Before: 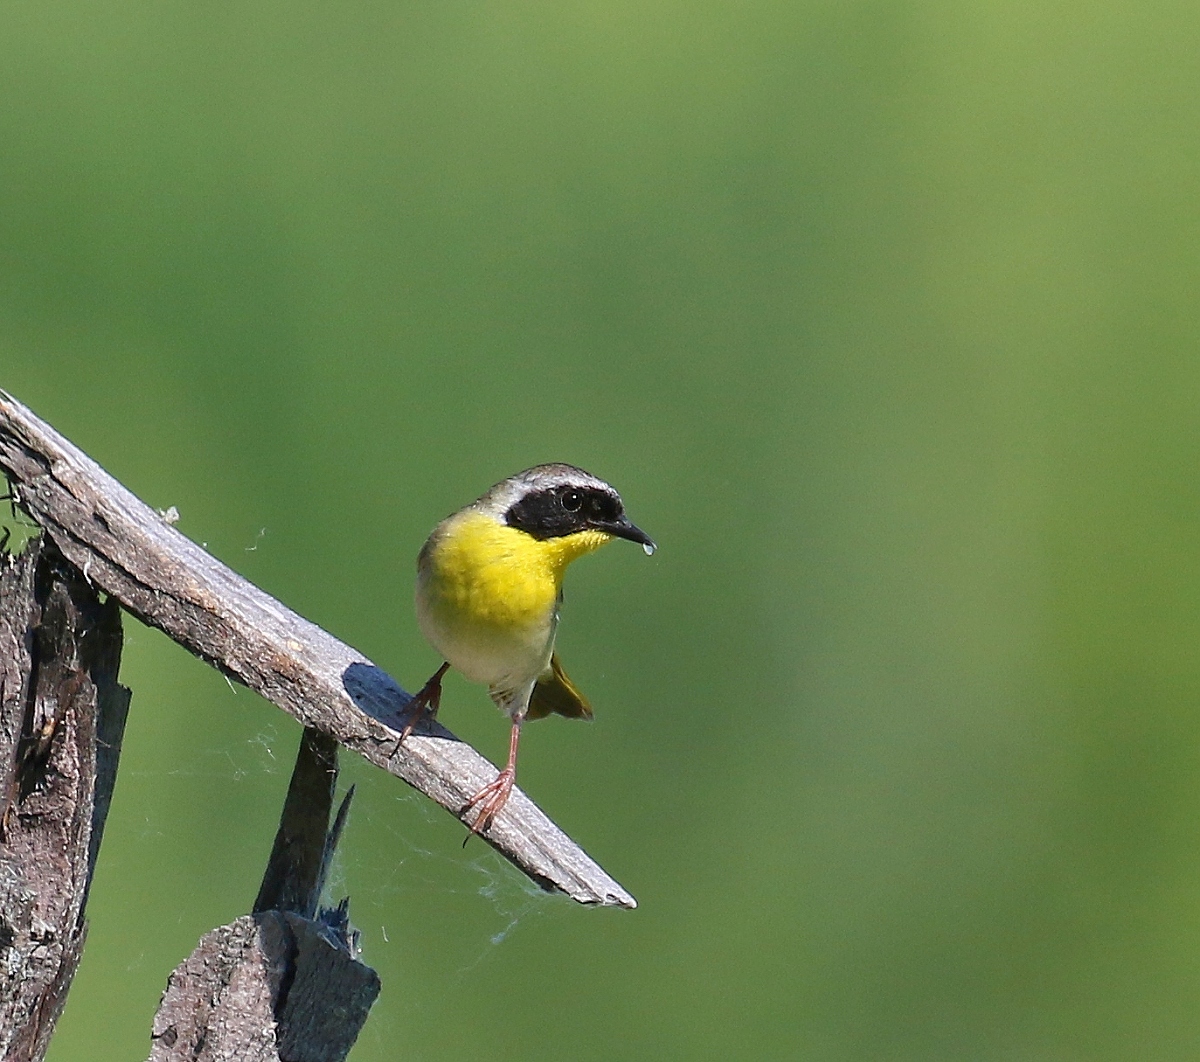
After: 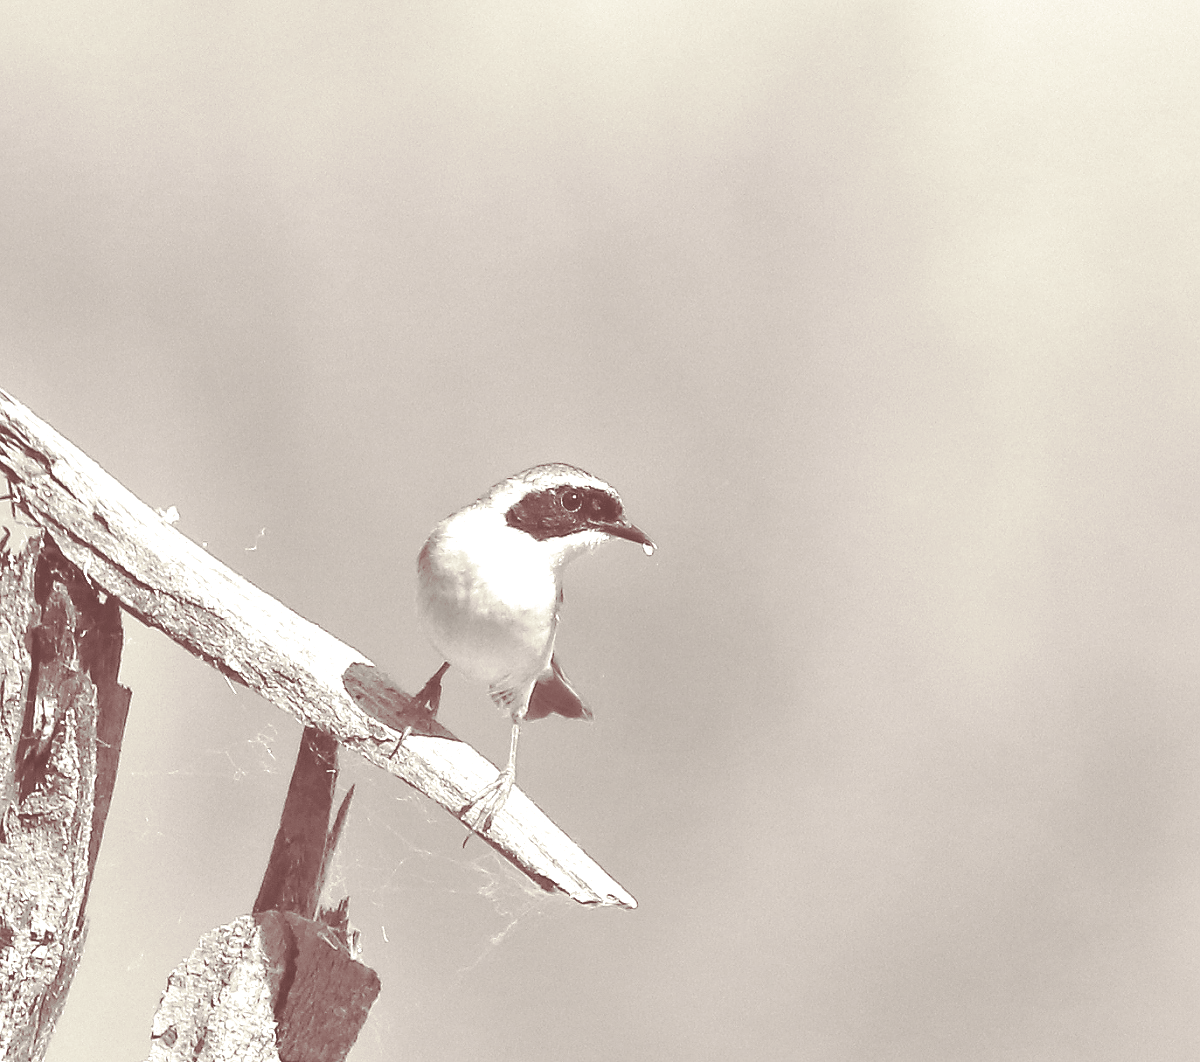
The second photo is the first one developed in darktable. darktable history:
color correction: highlights a* -0.482, highlights b* 40, shadows a* 9.8, shadows b* -0.161
split-toning: on, module defaults
colorize: hue 34.49°, saturation 35.33%, source mix 100%, lightness 55%, version 1
